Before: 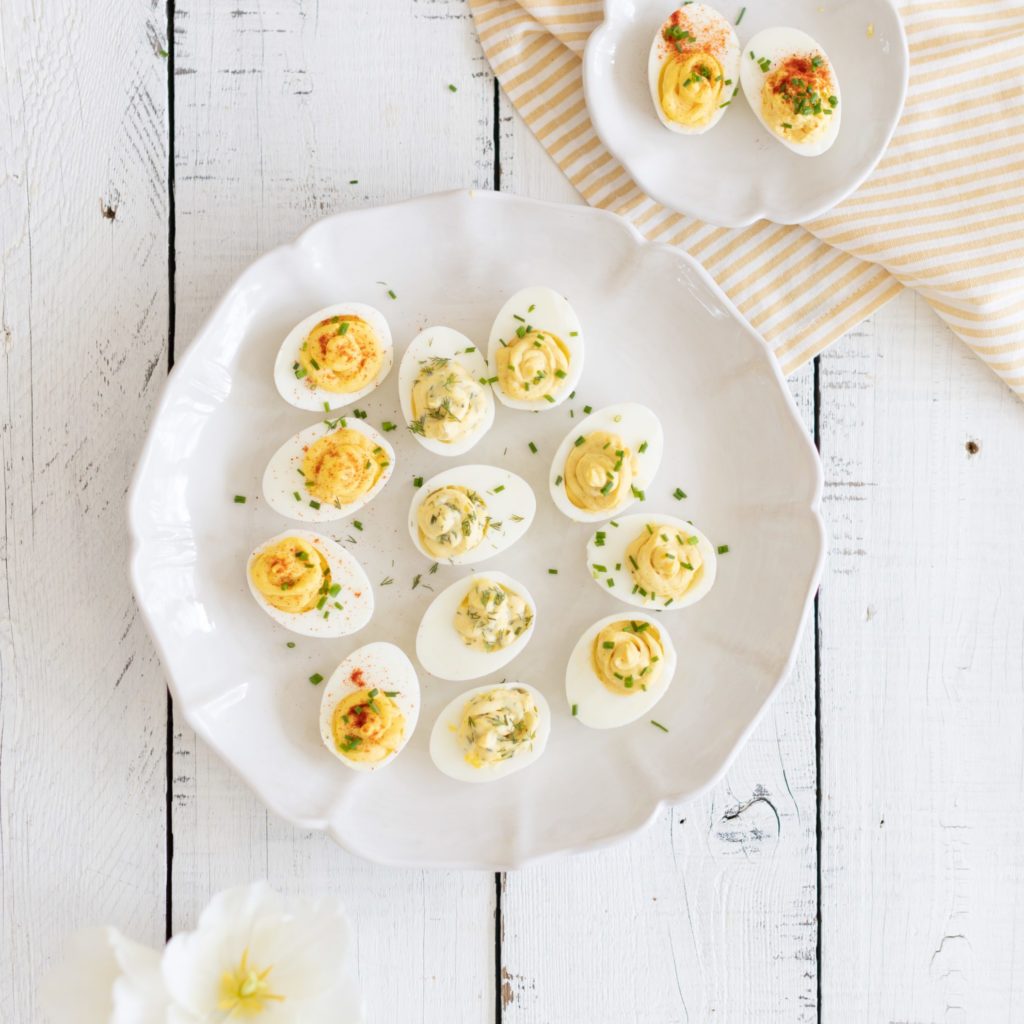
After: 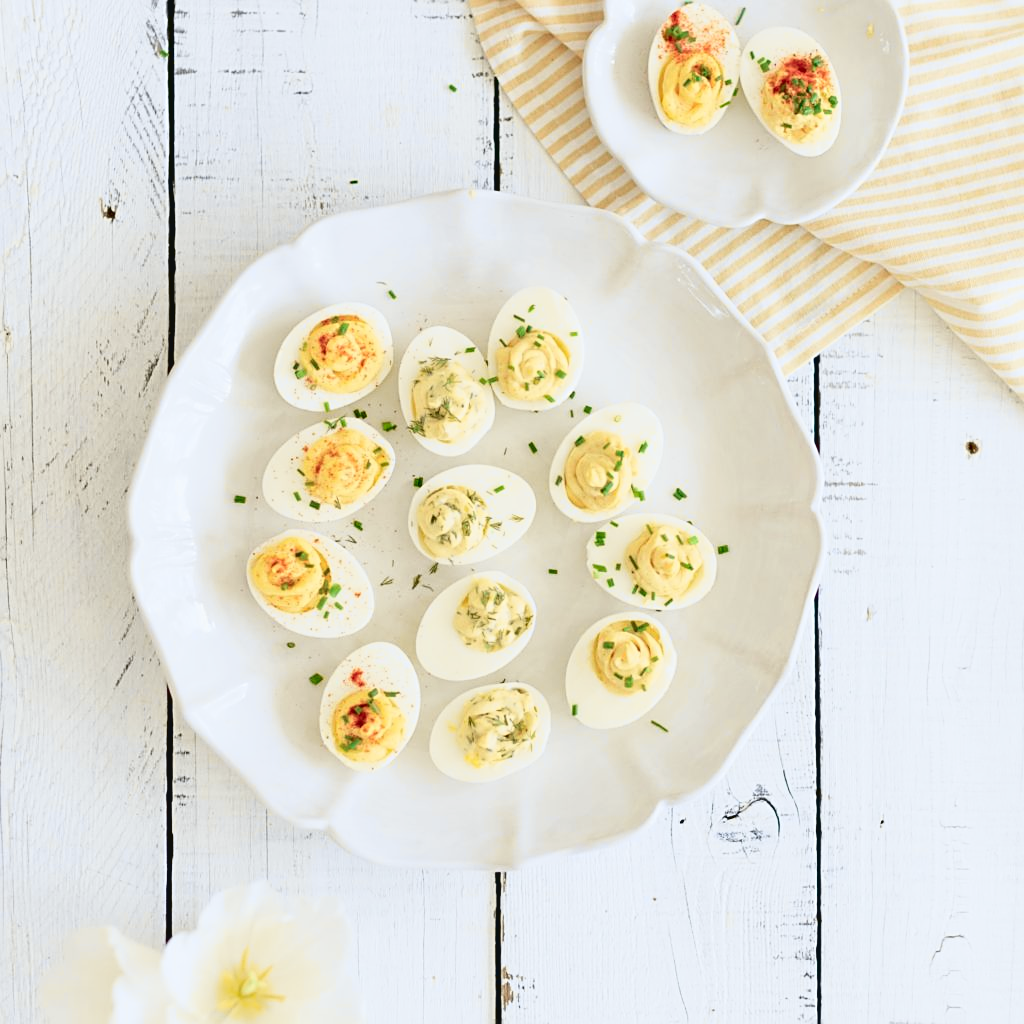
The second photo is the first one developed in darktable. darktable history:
sharpen: on, module defaults
tone curve: curves: ch0 [(0, 0.039) (0.104, 0.103) (0.273, 0.267) (0.448, 0.487) (0.704, 0.761) (0.886, 0.922) (0.994, 0.971)]; ch1 [(0, 0) (0.335, 0.298) (0.446, 0.413) (0.485, 0.487) (0.515, 0.503) (0.566, 0.563) (0.641, 0.655) (1, 1)]; ch2 [(0, 0) (0.314, 0.301) (0.421, 0.411) (0.502, 0.494) (0.528, 0.54) (0.557, 0.559) (0.612, 0.62) (0.722, 0.686) (1, 1)], color space Lab, independent channels, preserve colors none
haze removal: compatibility mode true, adaptive false
